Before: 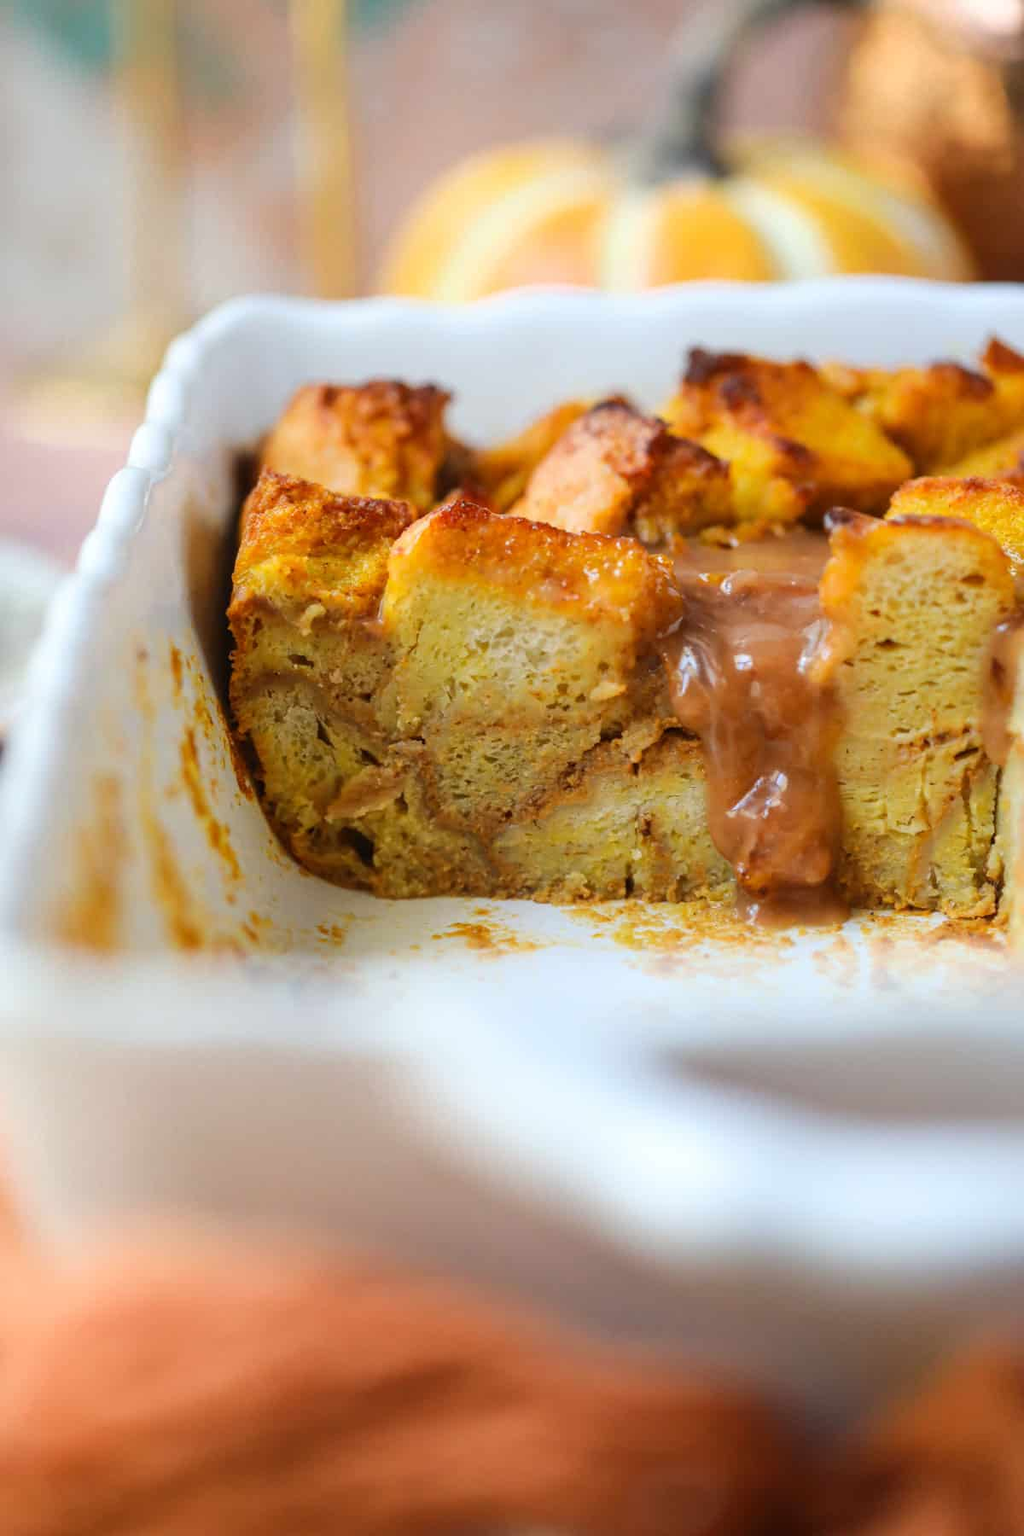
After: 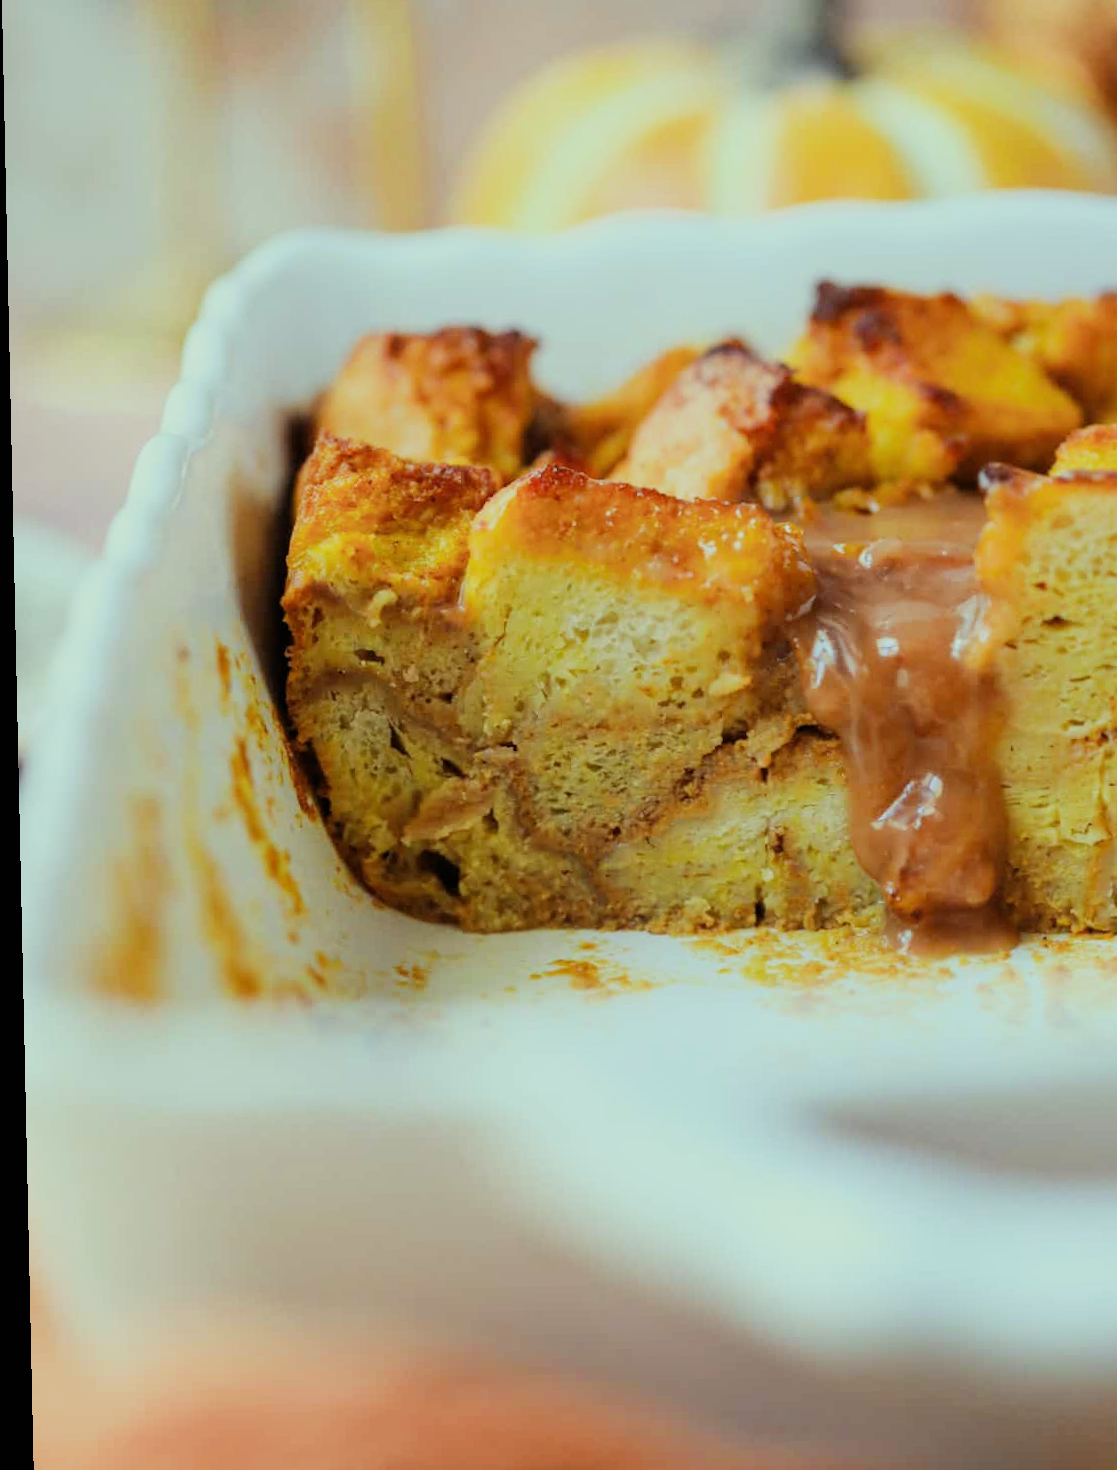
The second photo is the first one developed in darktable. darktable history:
color balance: mode lift, gamma, gain (sRGB), lift [0.997, 0.979, 1.021, 1.011], gamma [1, 1.084, 0.916, 0.998], gain [1, 0.87, 1.13, 1.101], contrast 4.55%, contrast fulcrum 38.24%, output saturation 104.09%
filmic rgb: black relative exposure -7.65 EV, white relative exposure 4.56 EV, hardness 3.61
crop: top 7.49%, right 9.717%, bottom 11.943%
white balance: red 1.127, blue 0.943
rotate and perspective: rotation -1.24°, automatic cropping off
